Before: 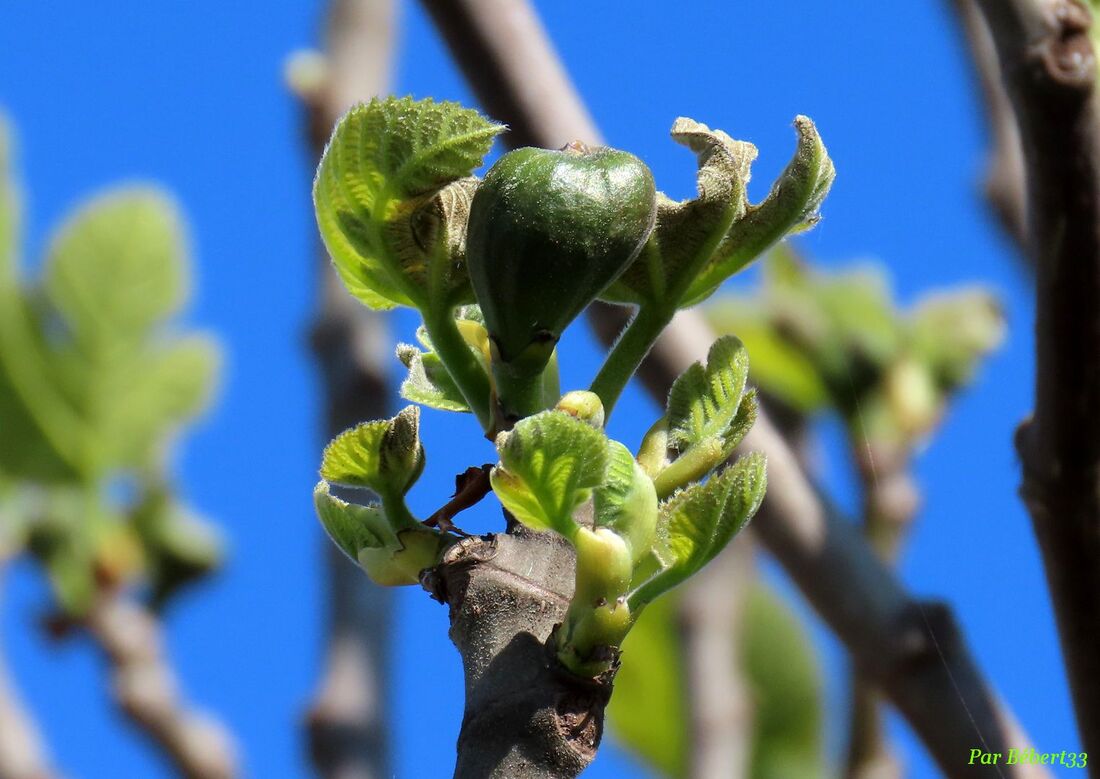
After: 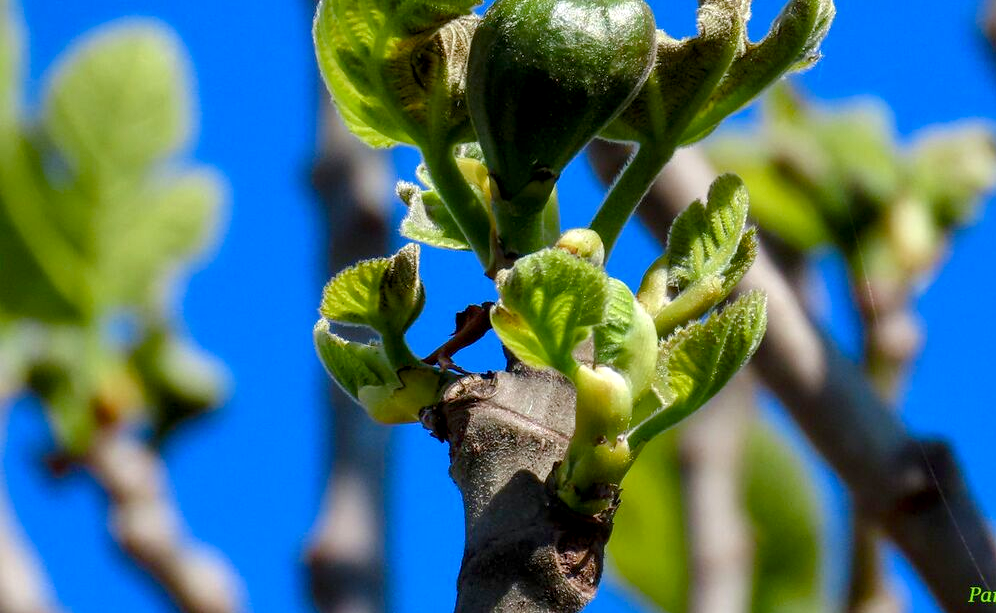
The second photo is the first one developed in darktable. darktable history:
crop: top 20.916%, right 9.437%, bottom 0.316%
shadows and highlights: shadows 43.71, white point adjustment -1.46, soften with gaussian
local contrast: detail 130%
color balance rgb: perceptual saturation grading › global saturation 20%, perceptual saturation grading › highlights -25%, perceptual saturation grading › shadows 50%
